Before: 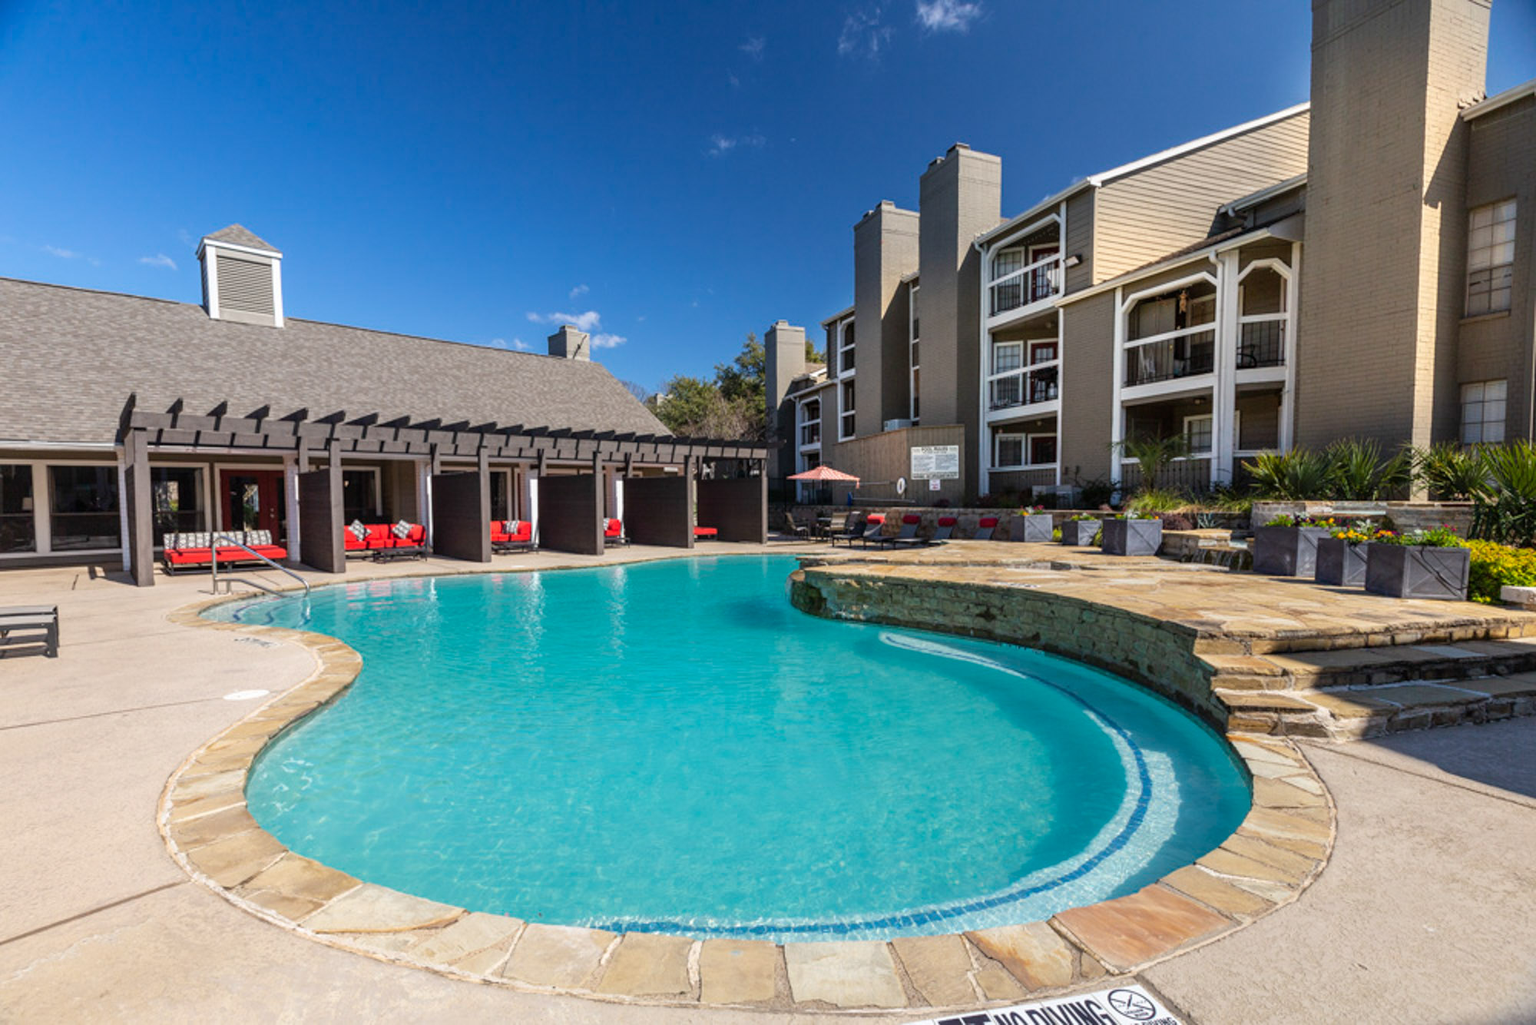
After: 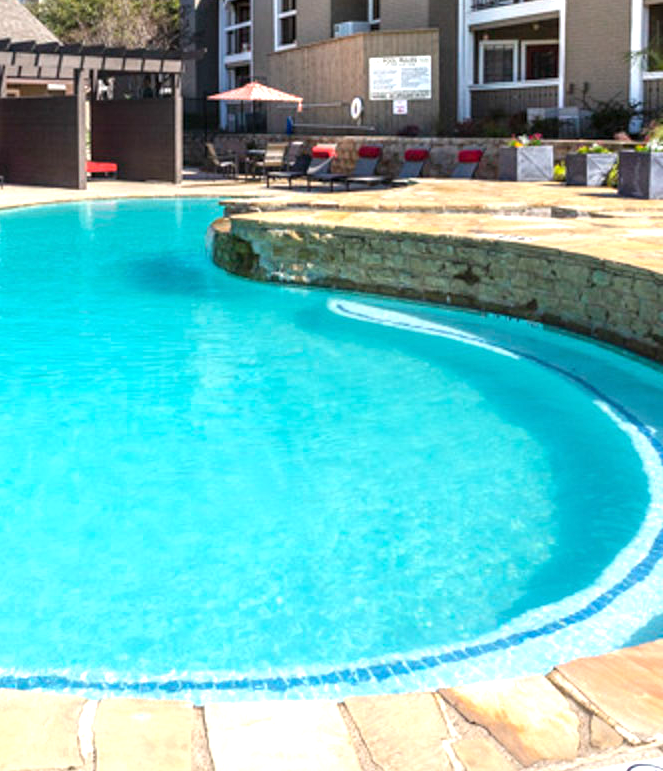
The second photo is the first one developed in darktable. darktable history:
exposure: exposure 1 EV, compensate exposure bias true, compensate highlight preservation false
crop: left 40.859%, top 39.282%, right 25.956%, bottom 2.917%
